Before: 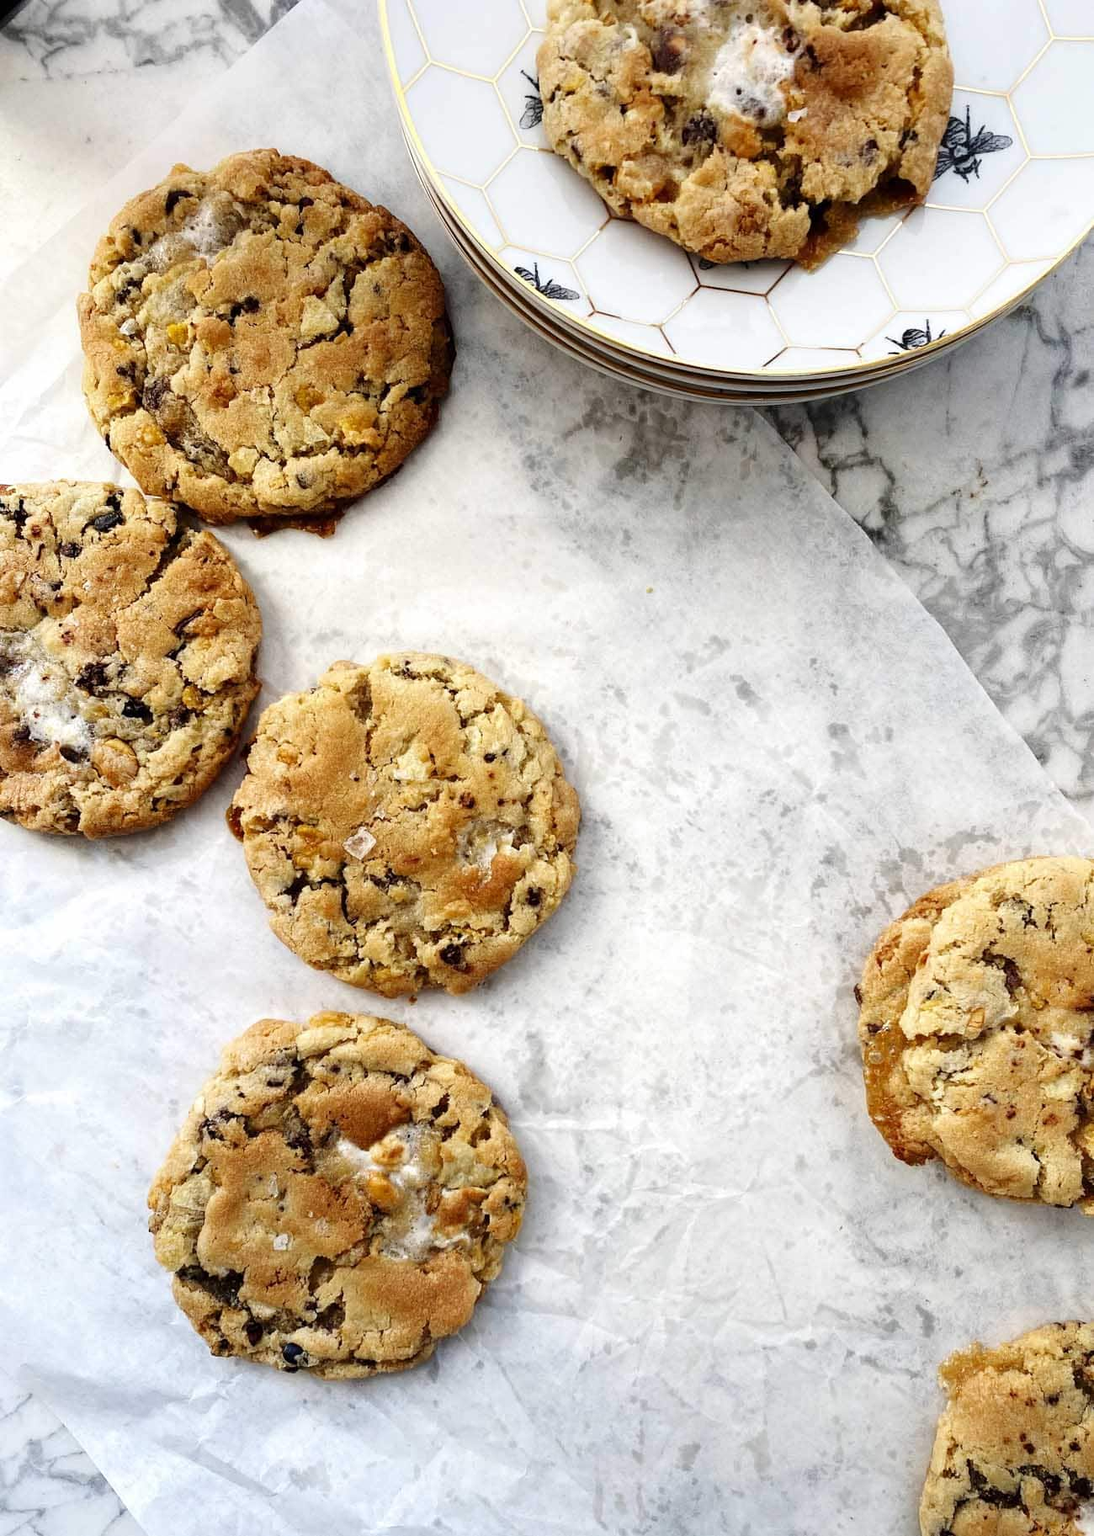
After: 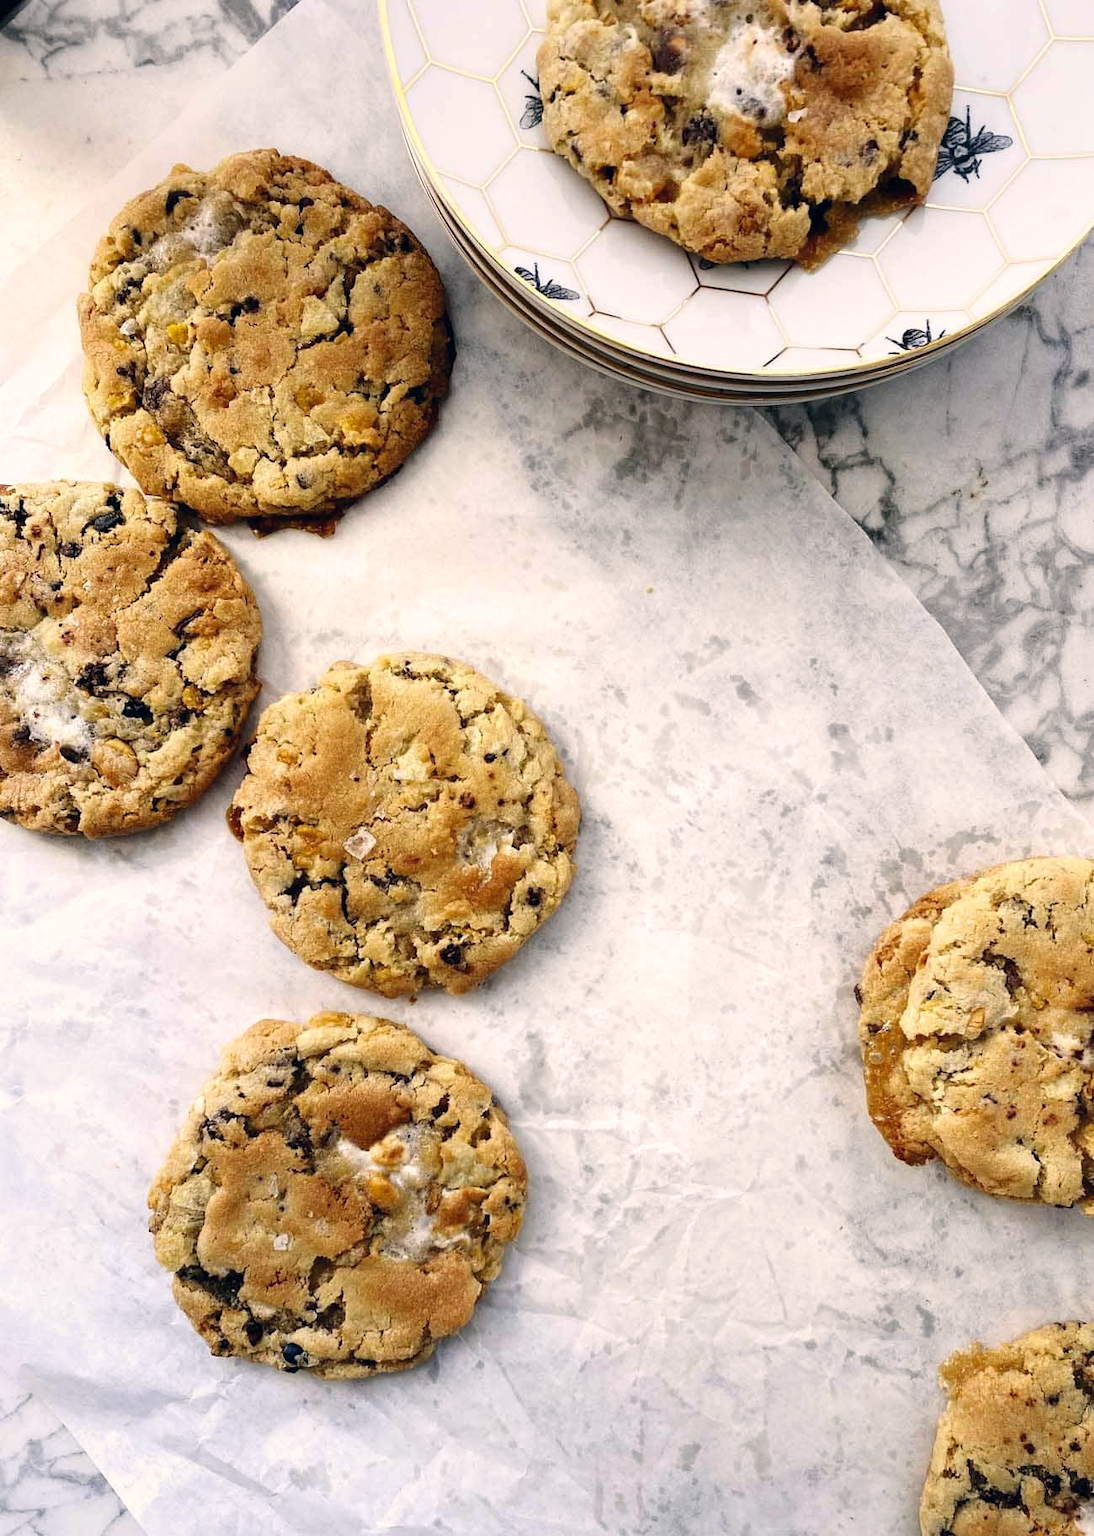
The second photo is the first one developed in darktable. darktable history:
exposure: compensate highlight preservation false
color correction: highlights a* 5.38, highlights b* 5.3, shadows a* -4.26, shadows b* -5.11
